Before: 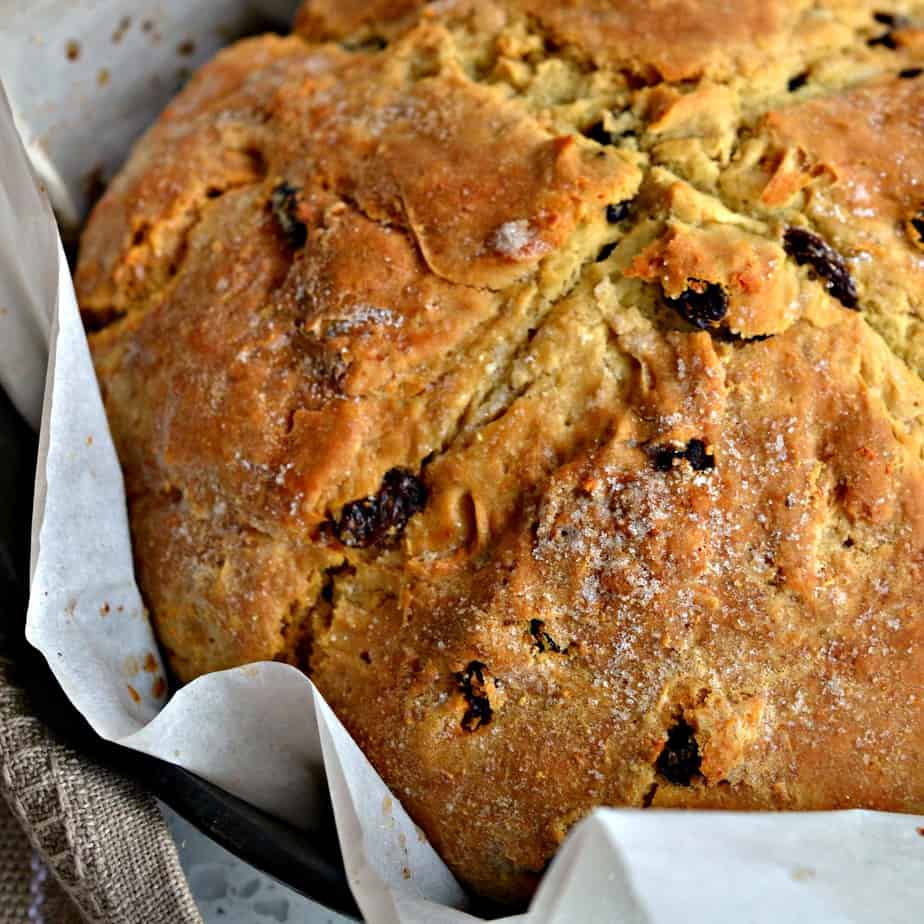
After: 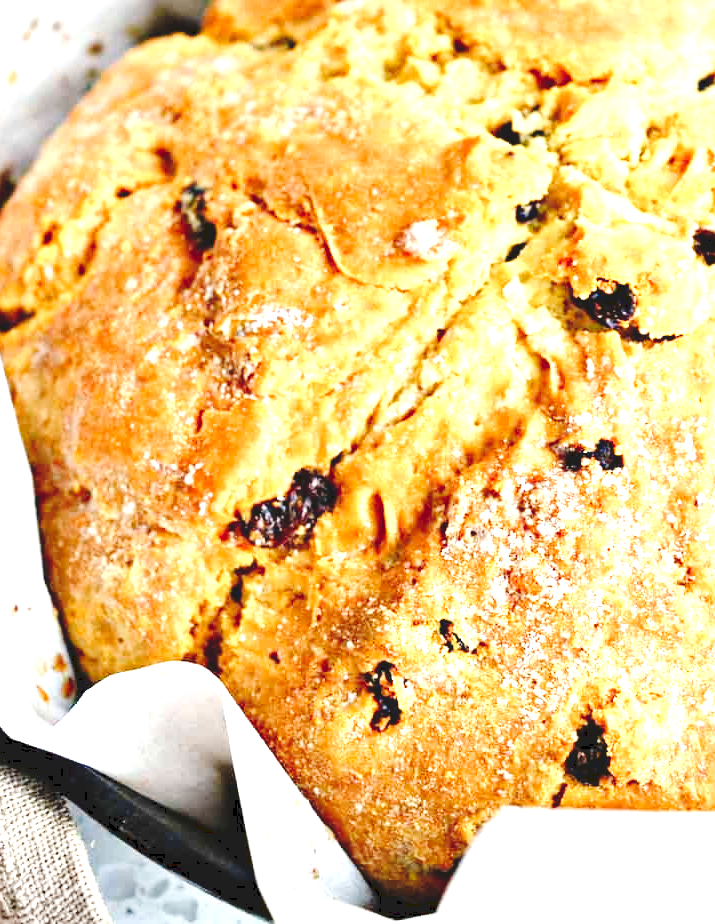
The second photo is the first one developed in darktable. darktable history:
exposure: exposure 2.003 EV, compensate highlight preservation false
crop: left 9.88%, right 12.664%
tone curve: curves: ch0 [(0, 0) (0.003, 0.112) (0.011, 0.115) (0.025, 0.111) (0.044, 0.114) (0.069, 0.126) (0.1, 0.144) (0.136, 0.164) (0.177, 0.196) (0.224, 0.249) (0.277, 0.316) (0.335, 0.401) (0.399, 0.487) (0.468, 0.571) (0.543, 0.647) (0.623, 0.728) (0.709, 0.795) (0.801, 0.866) (0.898, 0.933) (1, 1)], preserve colors none
